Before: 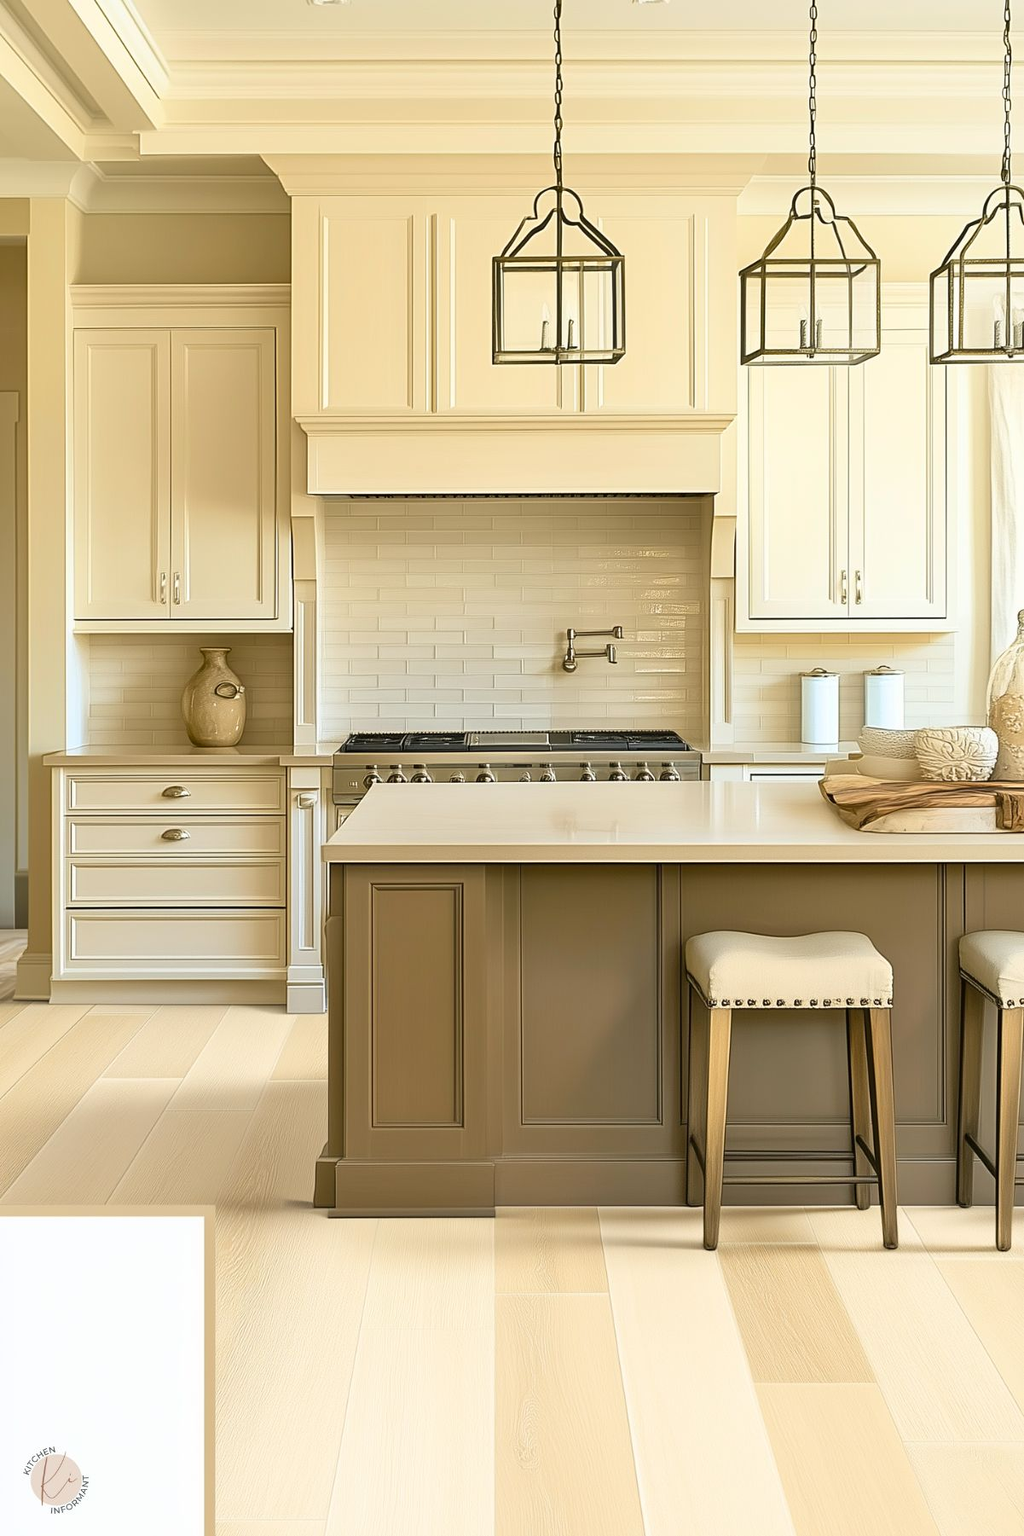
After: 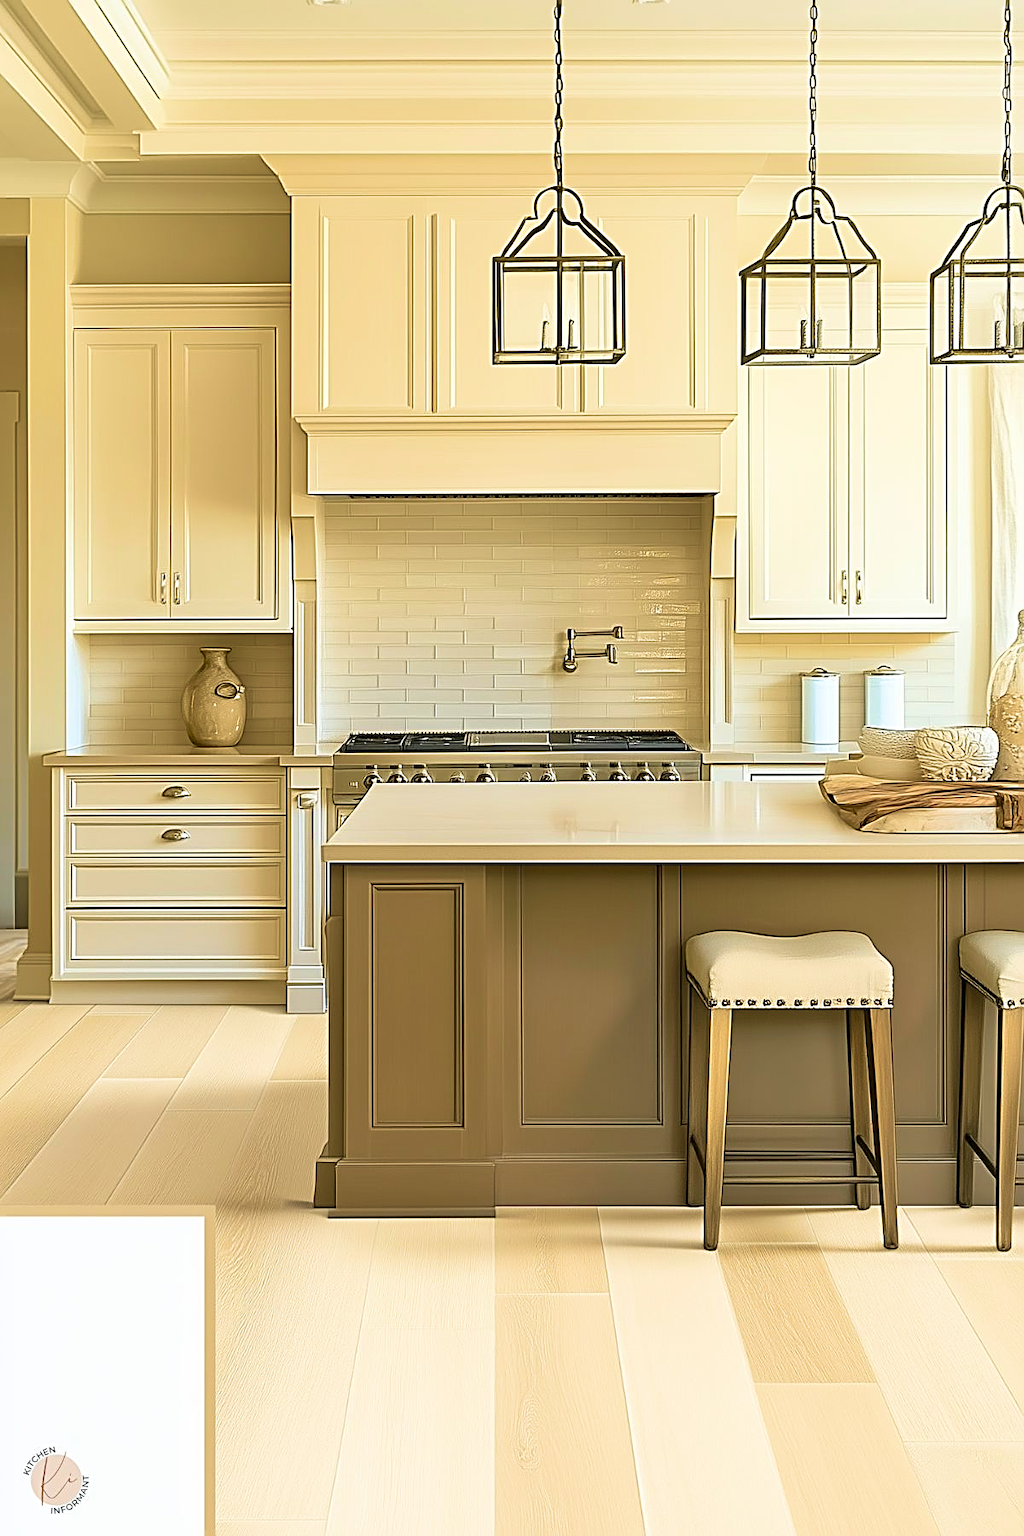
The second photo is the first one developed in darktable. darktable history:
sharpen: radius 2.719, amount 0.668
velvia: strength 40.12%
exposure: compensate highlight preservation false
